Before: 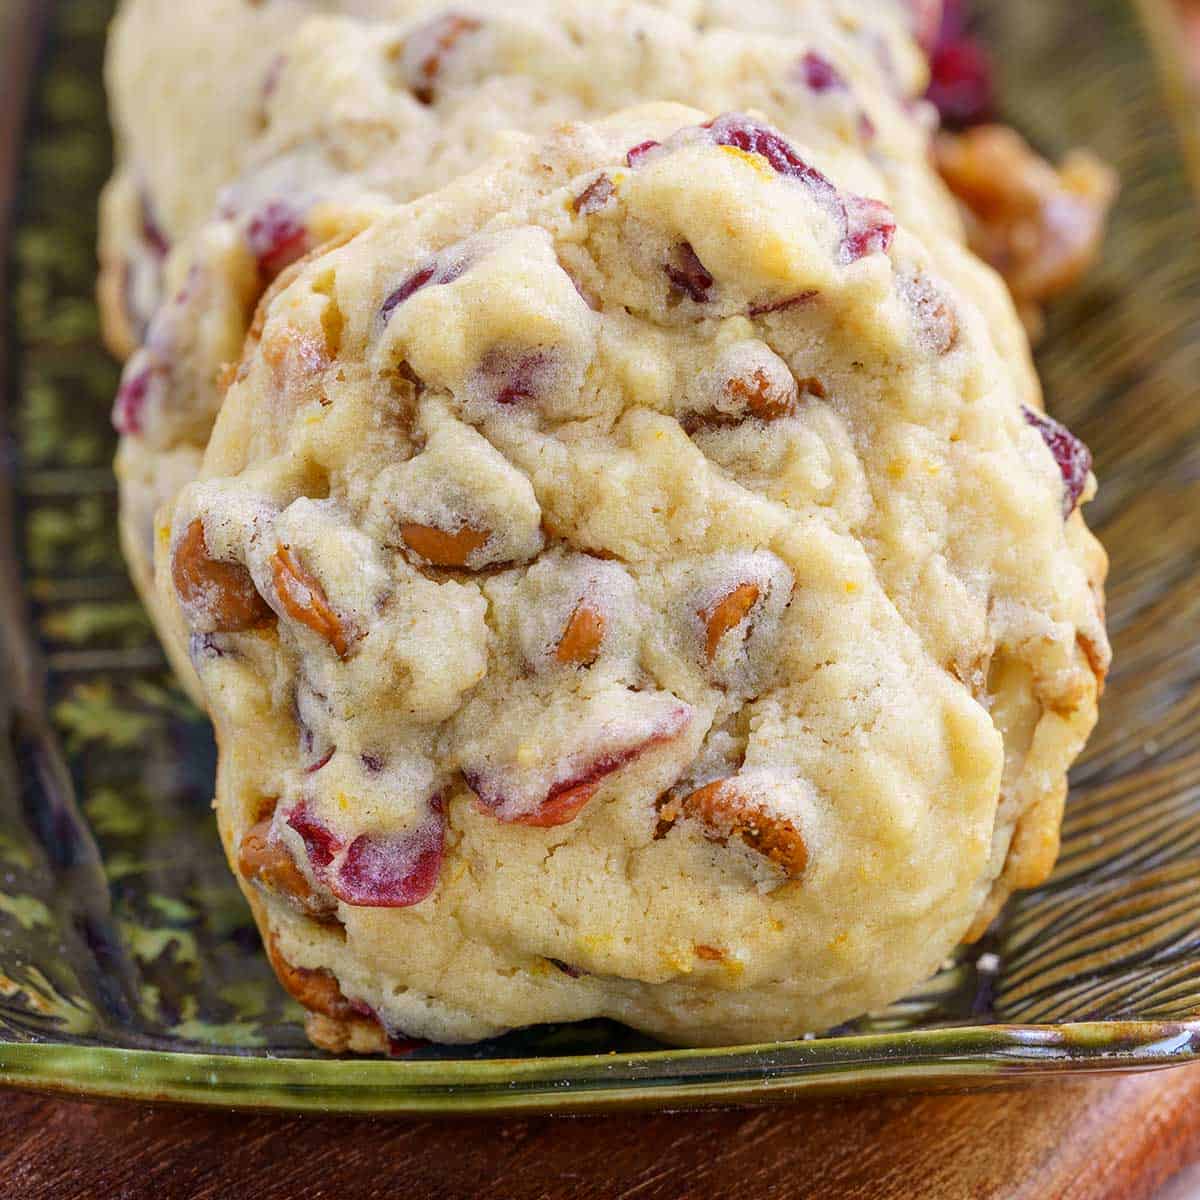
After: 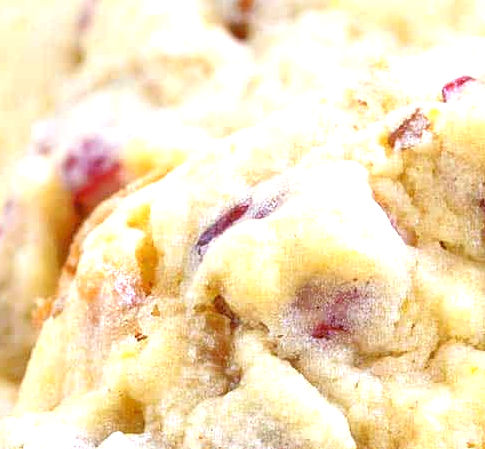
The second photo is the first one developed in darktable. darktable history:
crop: left 15.44%, top 5.438%, right 44.121%, bottom 57.142%
tone equalizer: -7 EV -0.594 EV, -6 EV 1.02 EV, -5 EV -0.479 EV, -4 EV 0.422 EV, -3 EV 0.422 EV, -2 EV 0.152 EV, -1 EV -0.174 EV, +0 EV -0.404 EV
exposure: black level correction 0, exposure 1.366 EV, compensate highlight preservation false
